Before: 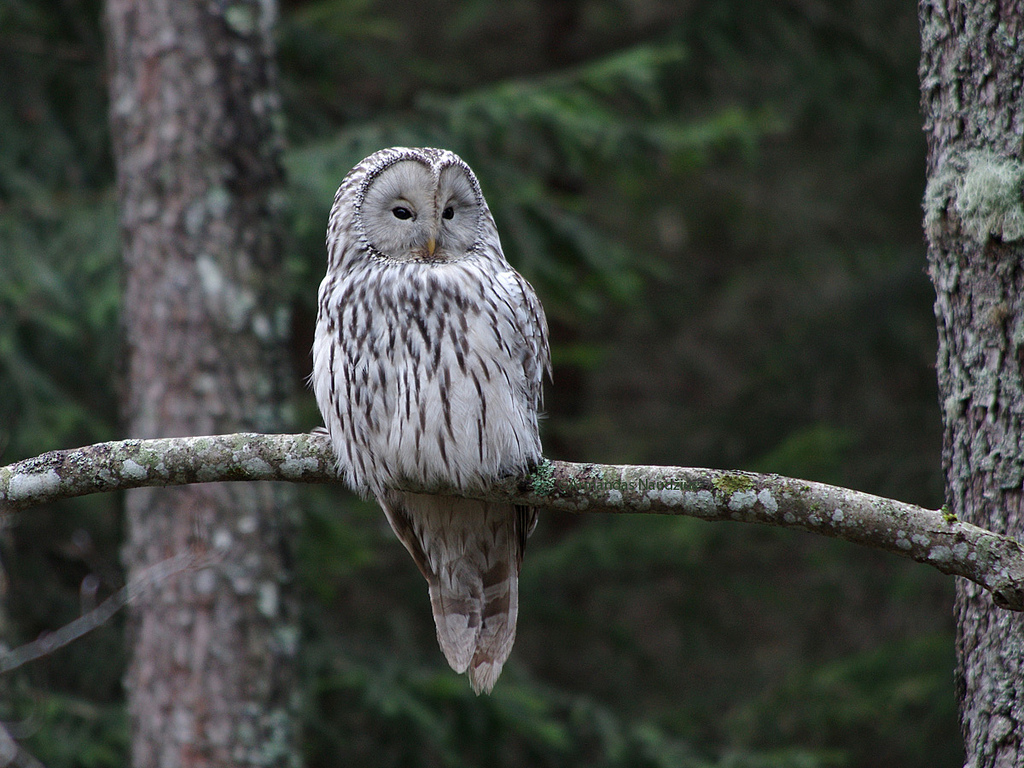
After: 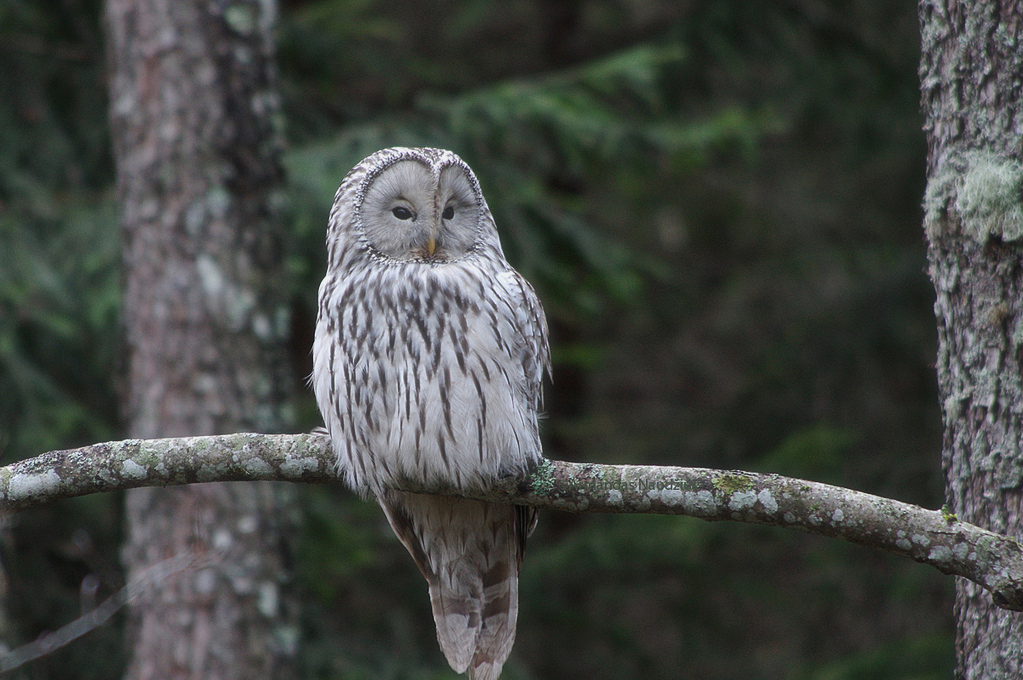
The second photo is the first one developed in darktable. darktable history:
haze removal: strength -0.098, compatibility mode true, adaptive false
crop and rotate: top 0%, bottom 11.407%
